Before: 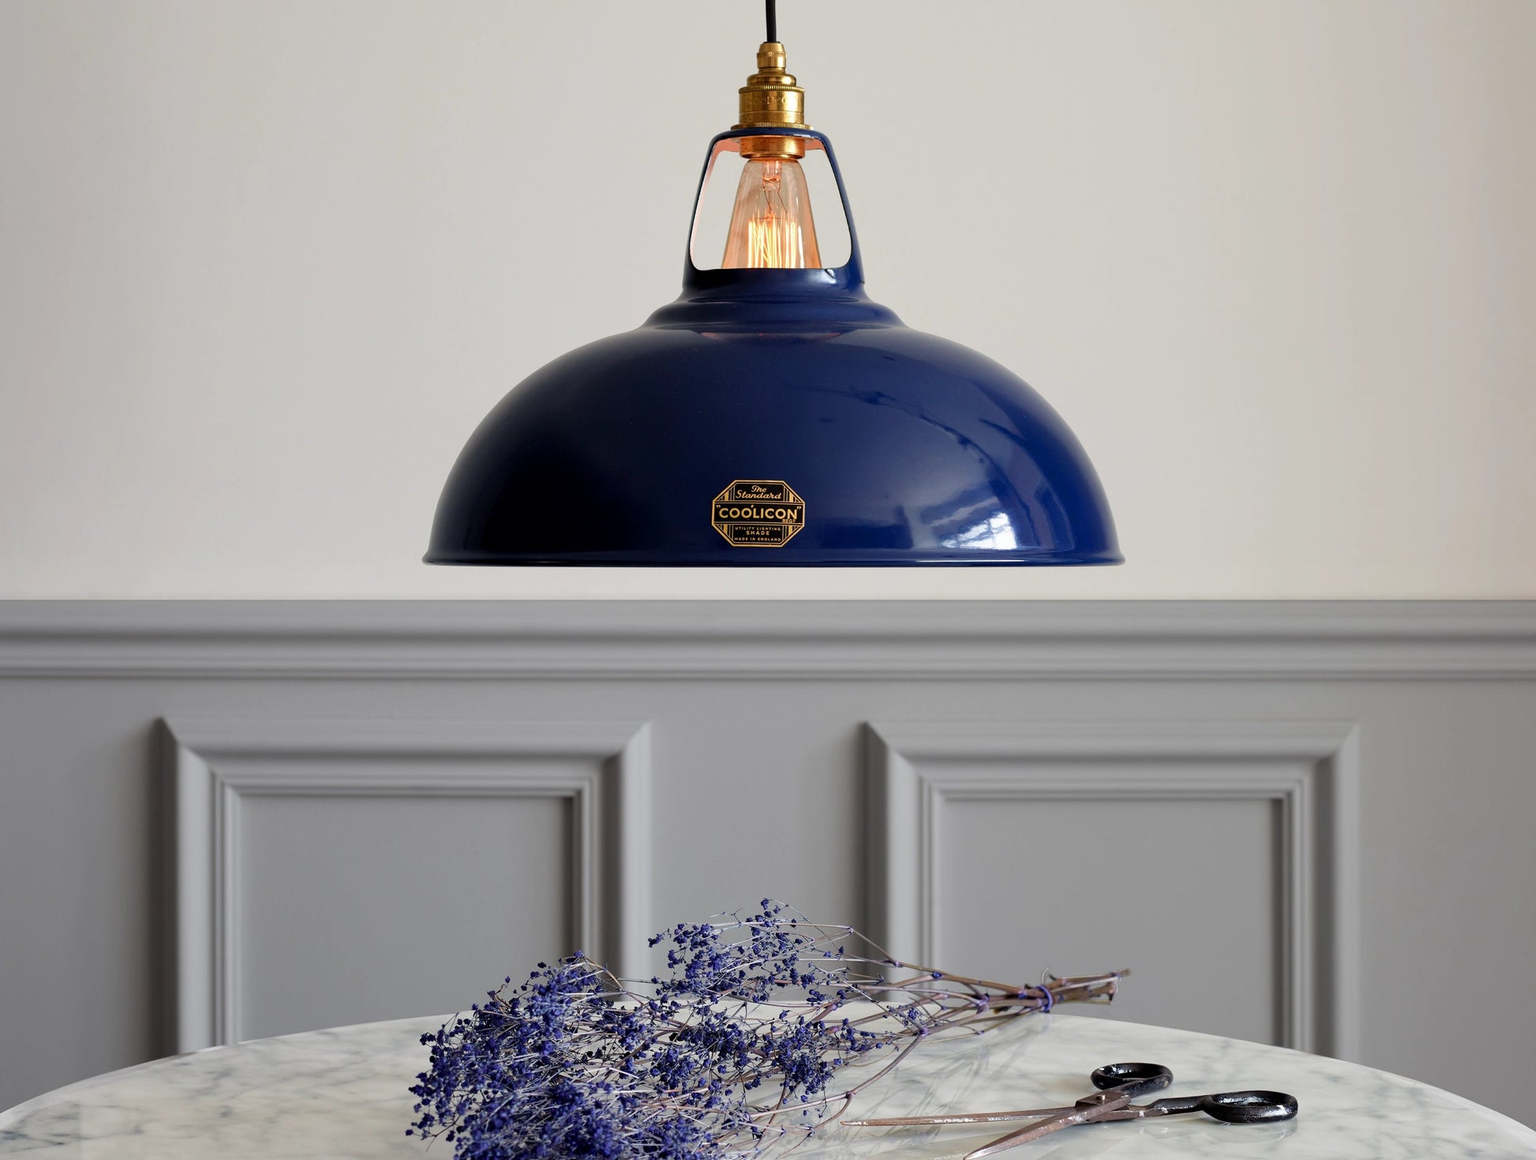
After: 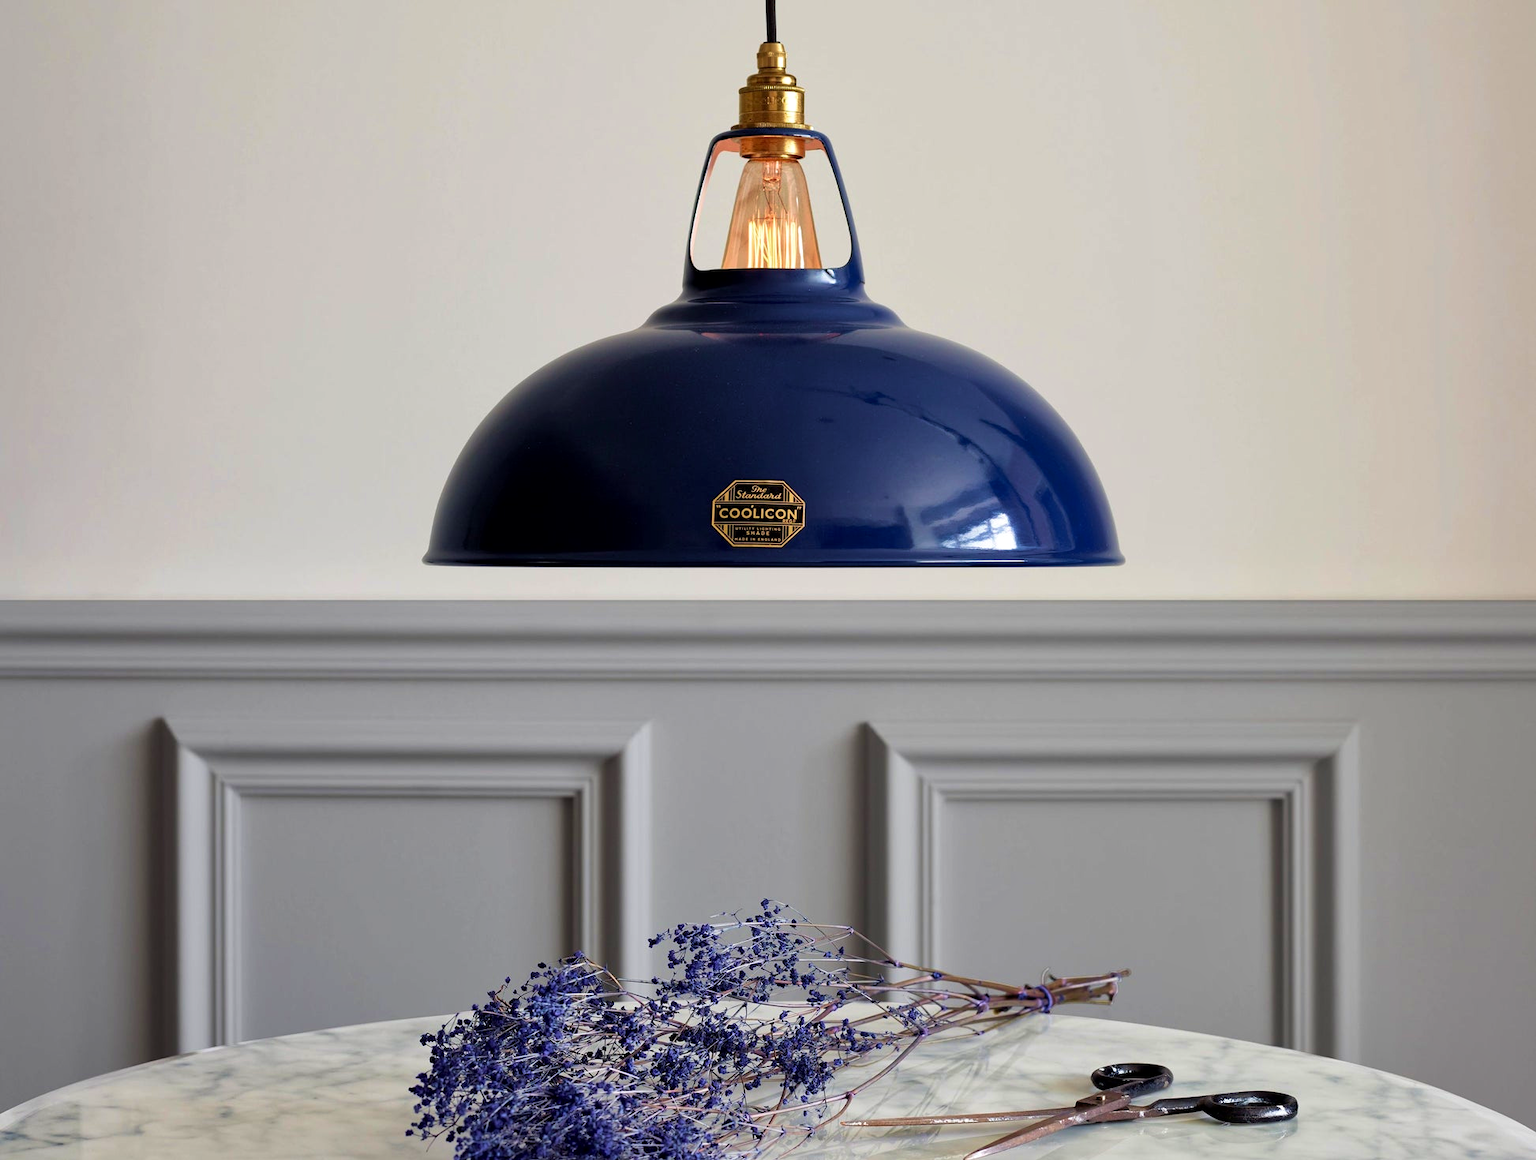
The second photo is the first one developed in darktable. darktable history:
local contrast: mode bilateral grid, contrast 20, coarseness 50, detail 130%, midtone range 0.2
velvia: strength 45%
